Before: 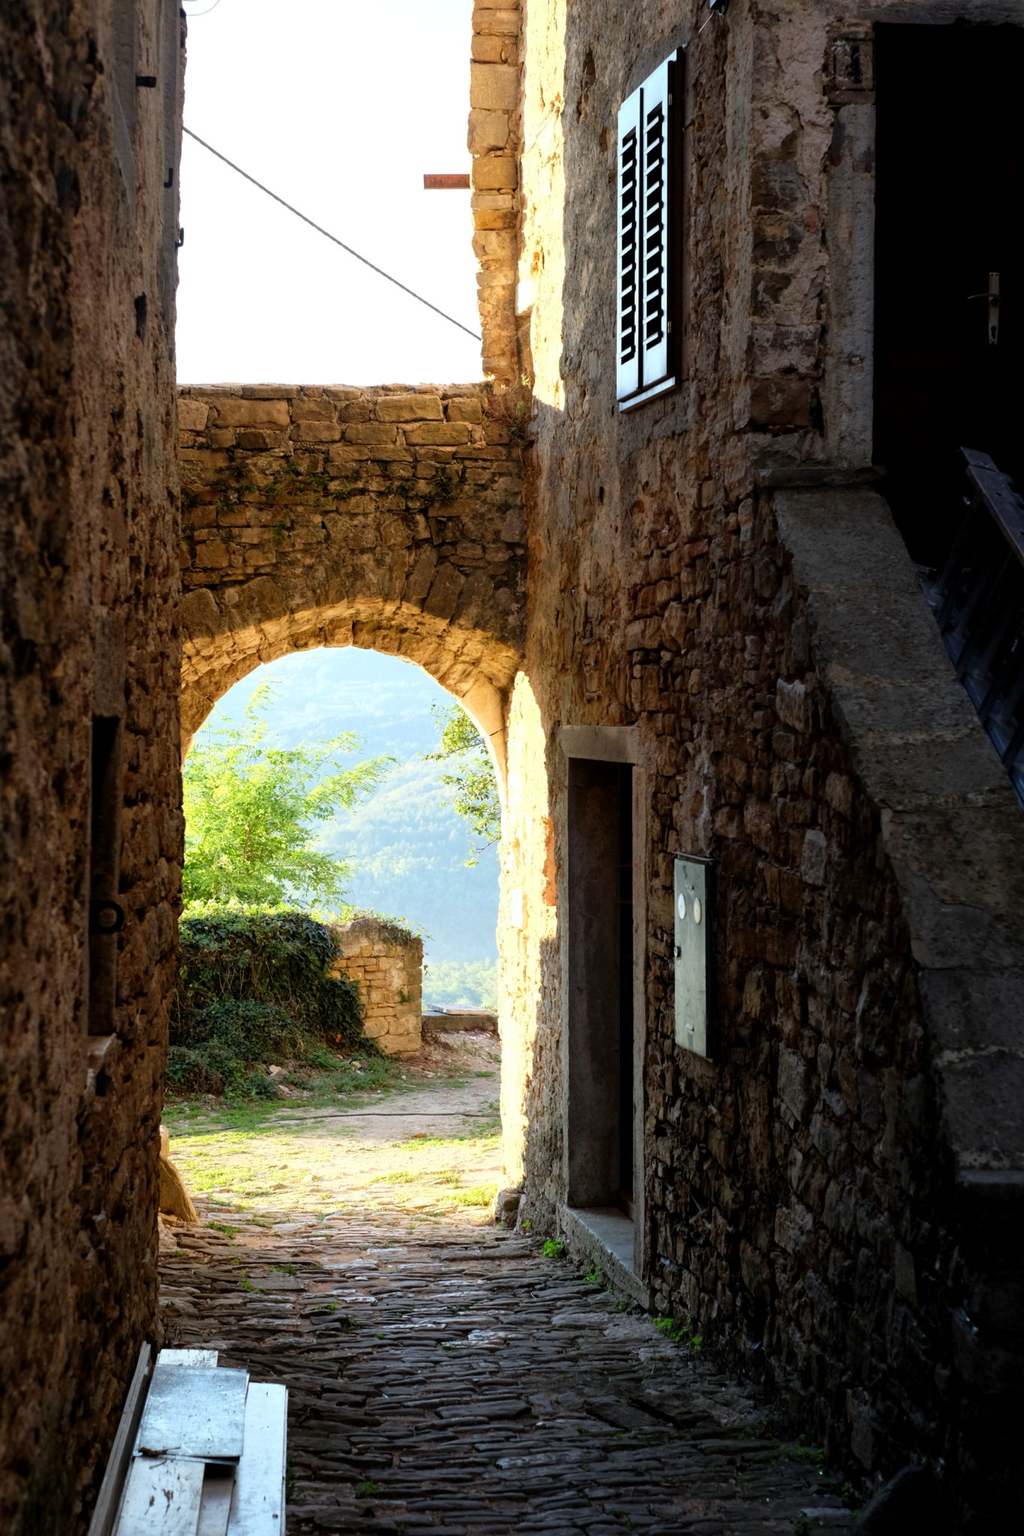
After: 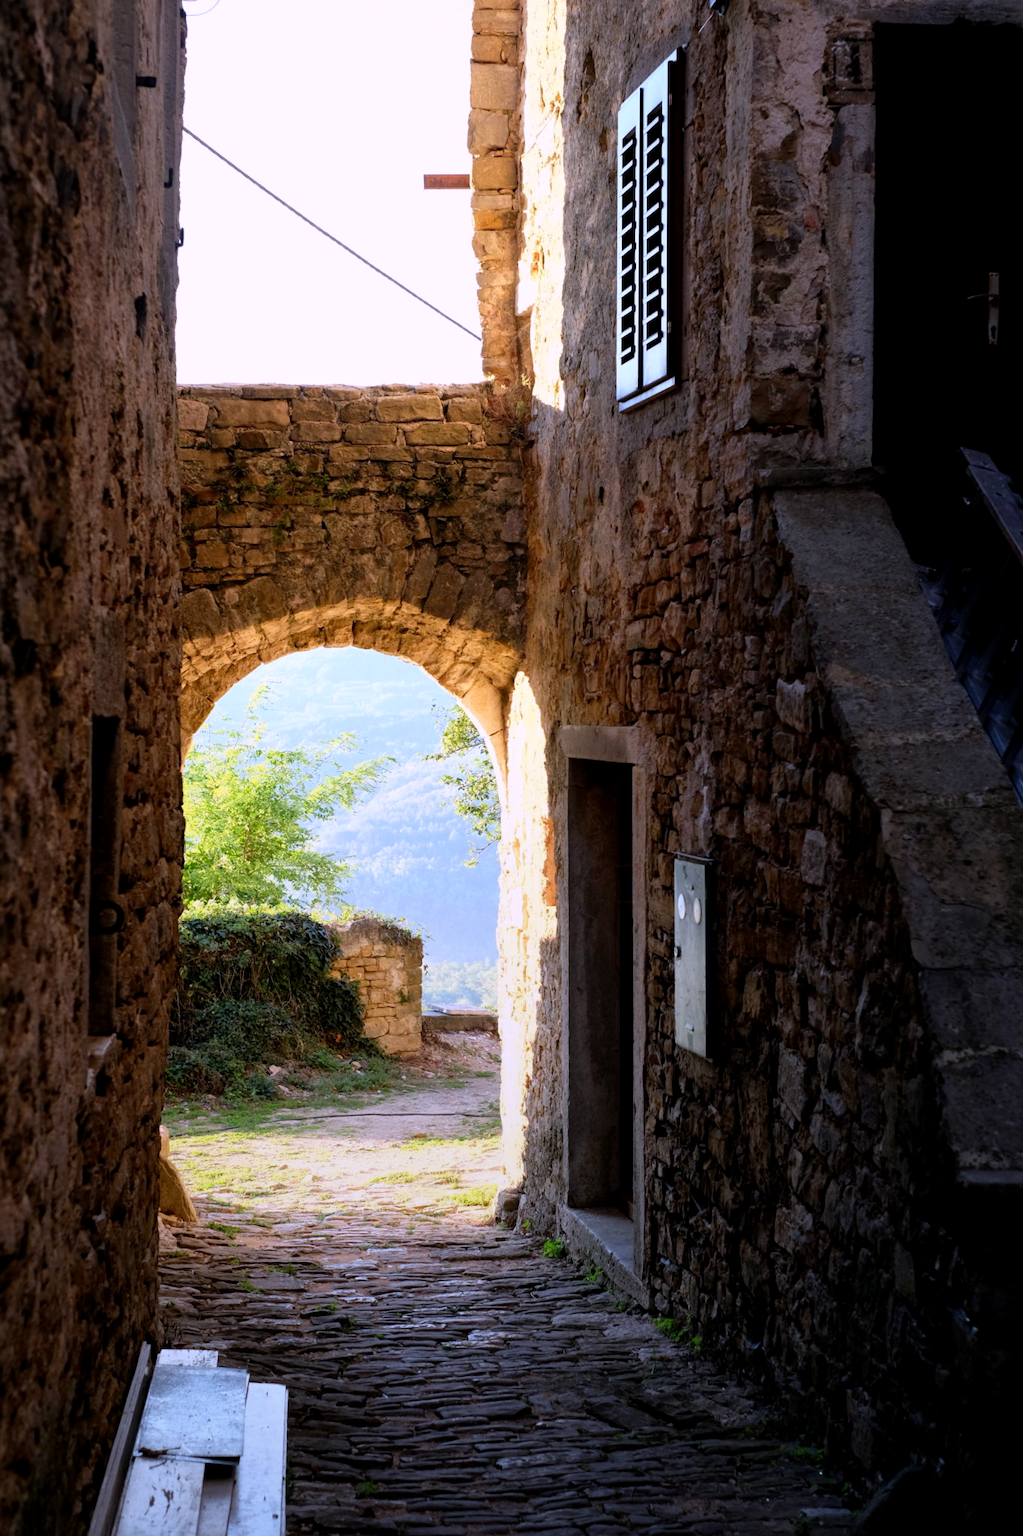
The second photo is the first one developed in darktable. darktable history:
exposure: black level correction 0.002, exposure -0.1 EV, compensate highlight preservation false
white balance: red 1.042, blue 1.17
graduated density: rotation -180°, offset 24.95
